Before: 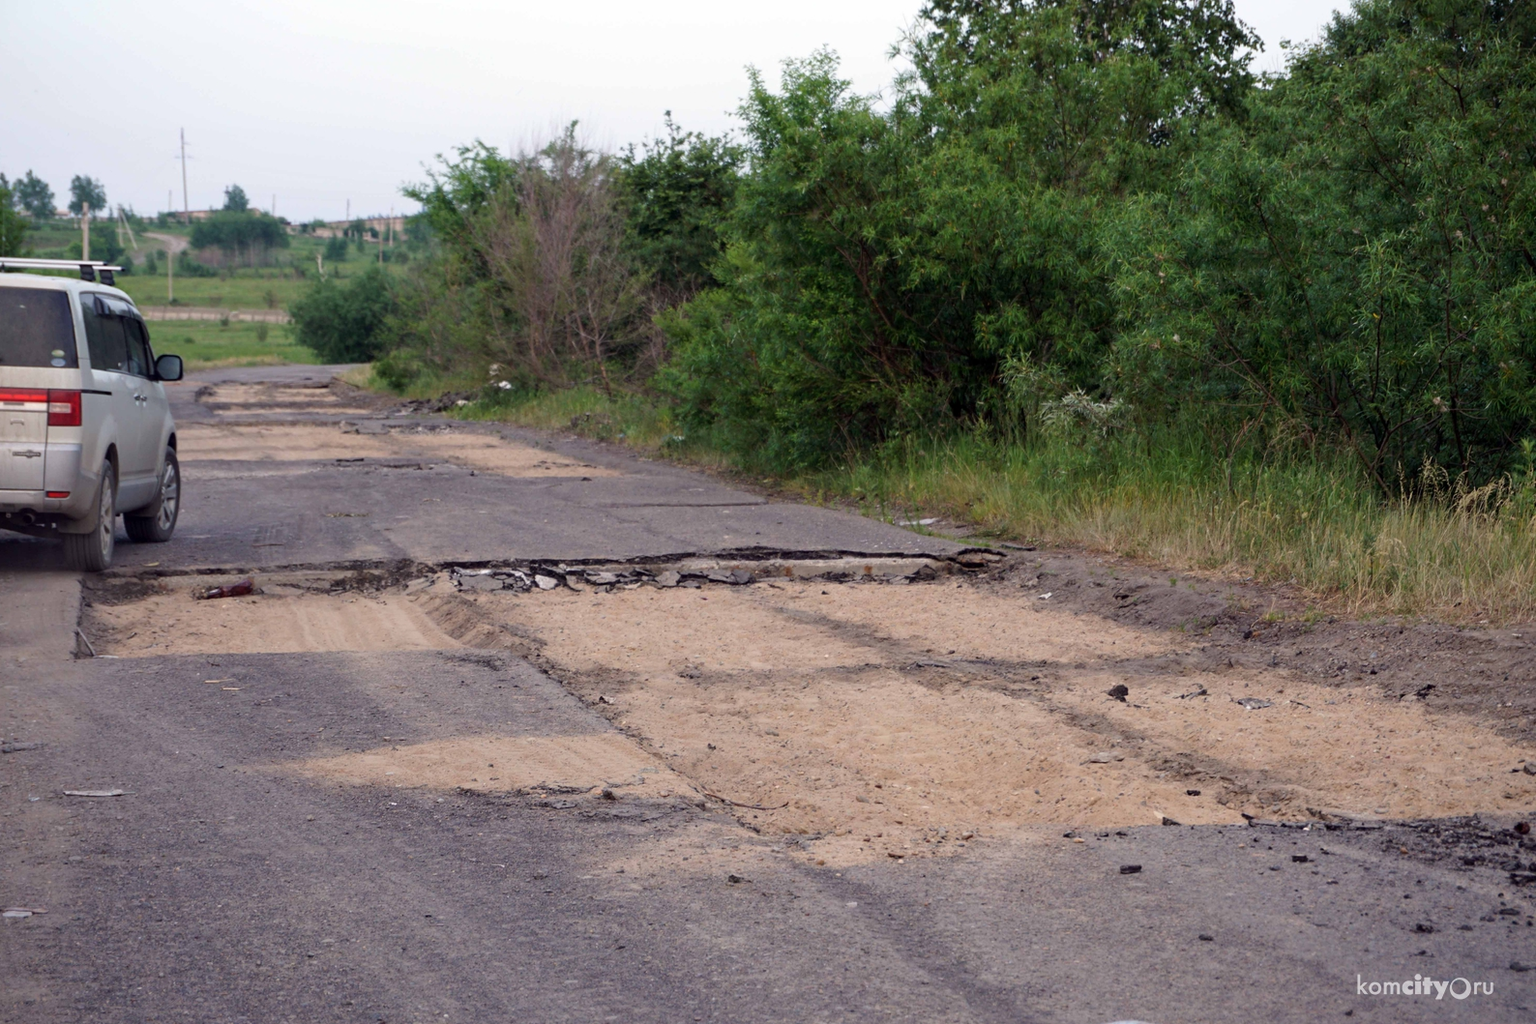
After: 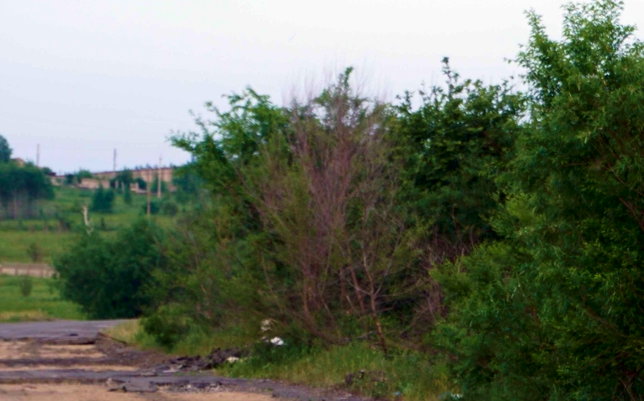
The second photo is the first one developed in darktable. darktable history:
velvia: strength 56%
tone equalizer: on, module defaults
crop: left 15.452%, top 5.459%, right 43.956%, bottom 56.62%
contrast brightness saturation: contrast 0.07, brightness -0.13, saturation 0.06
